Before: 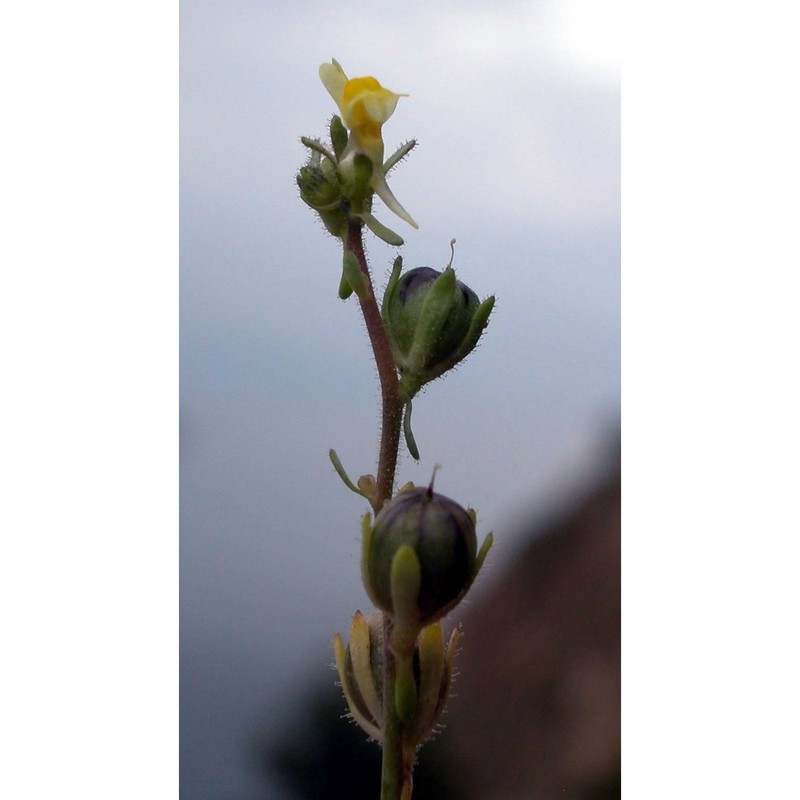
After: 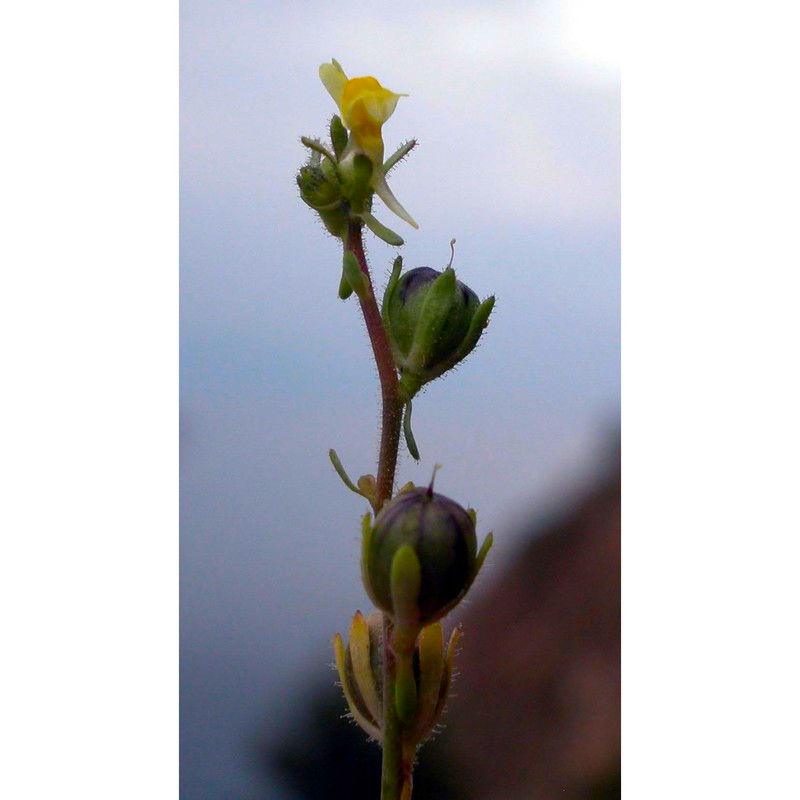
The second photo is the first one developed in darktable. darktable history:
contrast brightness saturation: saturation 0.497
